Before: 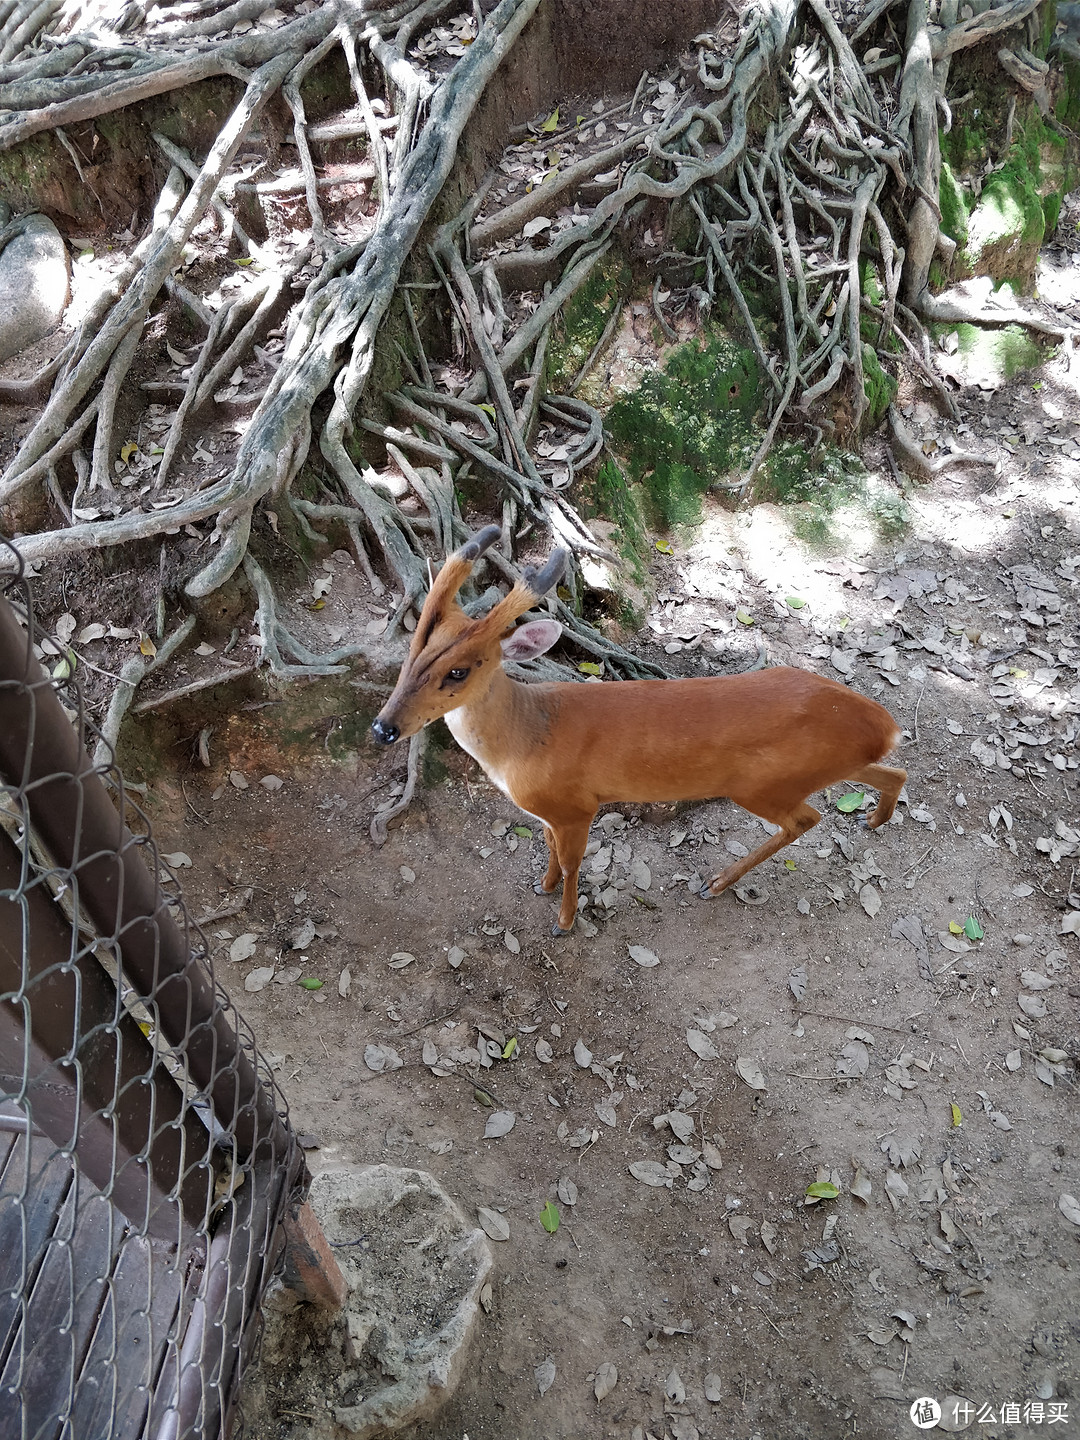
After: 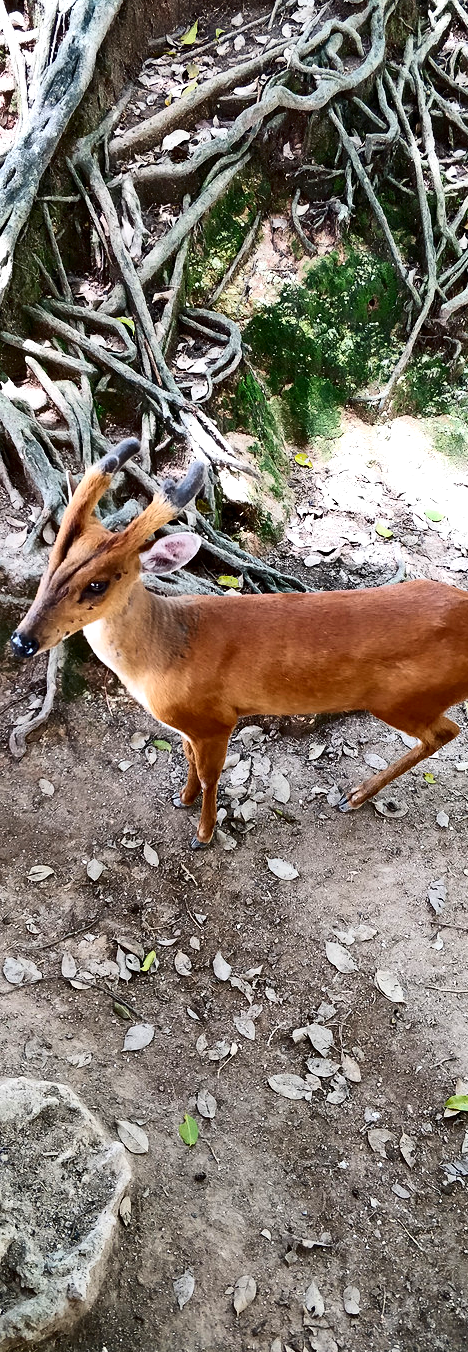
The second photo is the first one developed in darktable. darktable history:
crop: left 33.498%, top 6.074%, right 23.131%
exposure: black level correction 0, exposure 0.499 EV, compensate highlight preservation false
contrast brightness saturation: contrast 0.332, brightness -0.069, saturation 0.172
